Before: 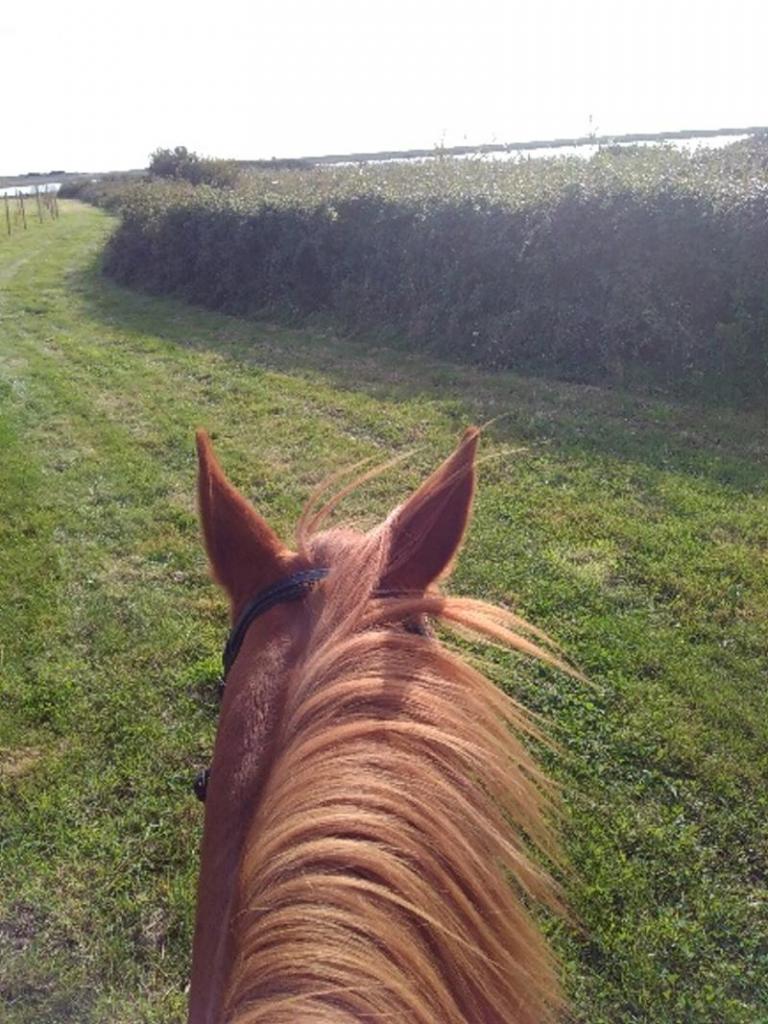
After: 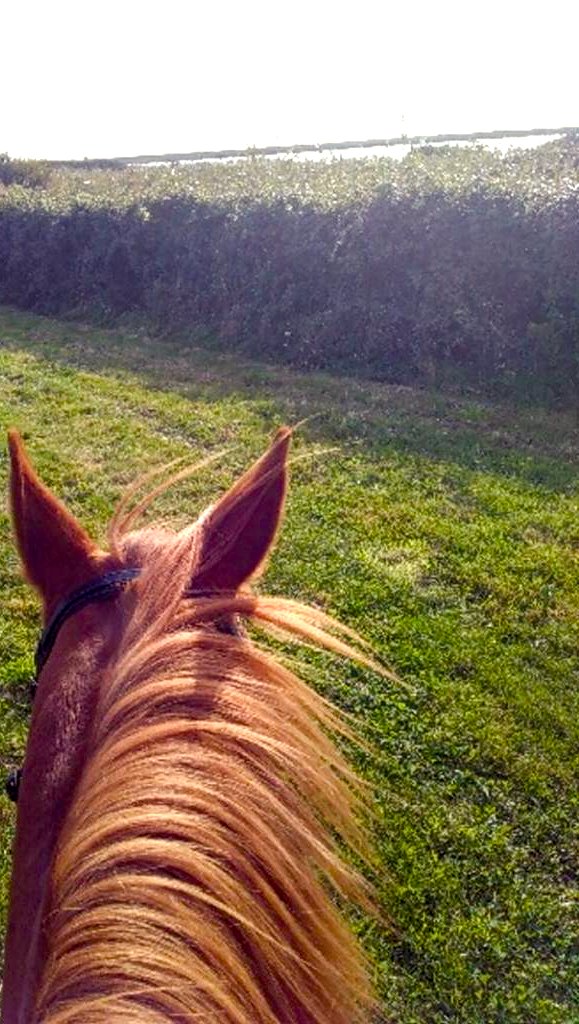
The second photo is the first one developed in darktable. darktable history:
crop and rotate: left 24.6%
color balance rgb: shadows lift › luminance -21.66%, shadows lift › chroma 6.57%, shadows lift › hue 270°, power › chroma 0.68%, power › hue 60°, highlights gain › luminance 6.08%, highlights gain › chroma 1.33%, highlights gain › hue 90°, global offset › luminance -0.87%, perceptual saturation grading › global saturation 26.86%, perceptual saturation grading › highlights -28.39%, perceptual saturation grading › mid-tones 15.22%, perceptual saturation grading › shadows 33.98%, perceptual brilliance grading › highlights 10%, perceptual brilliance grading › mid-tones 5%
exposure: exposure -0.064 EV, compensate highlight preservation false
local contrast: on, module defaults
